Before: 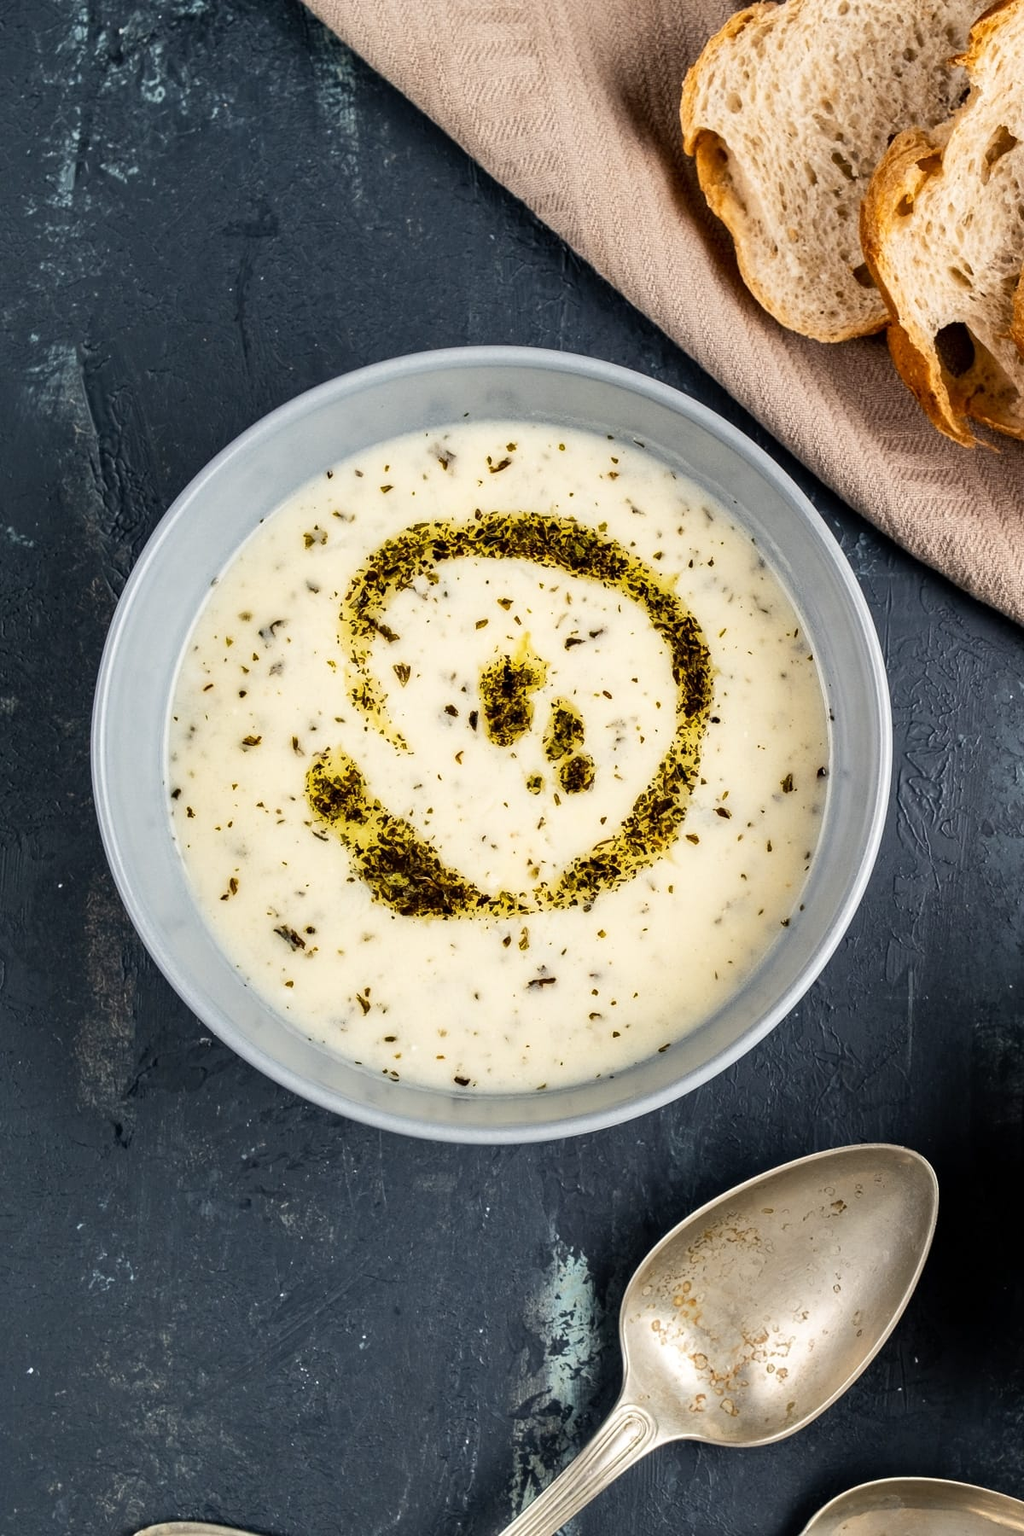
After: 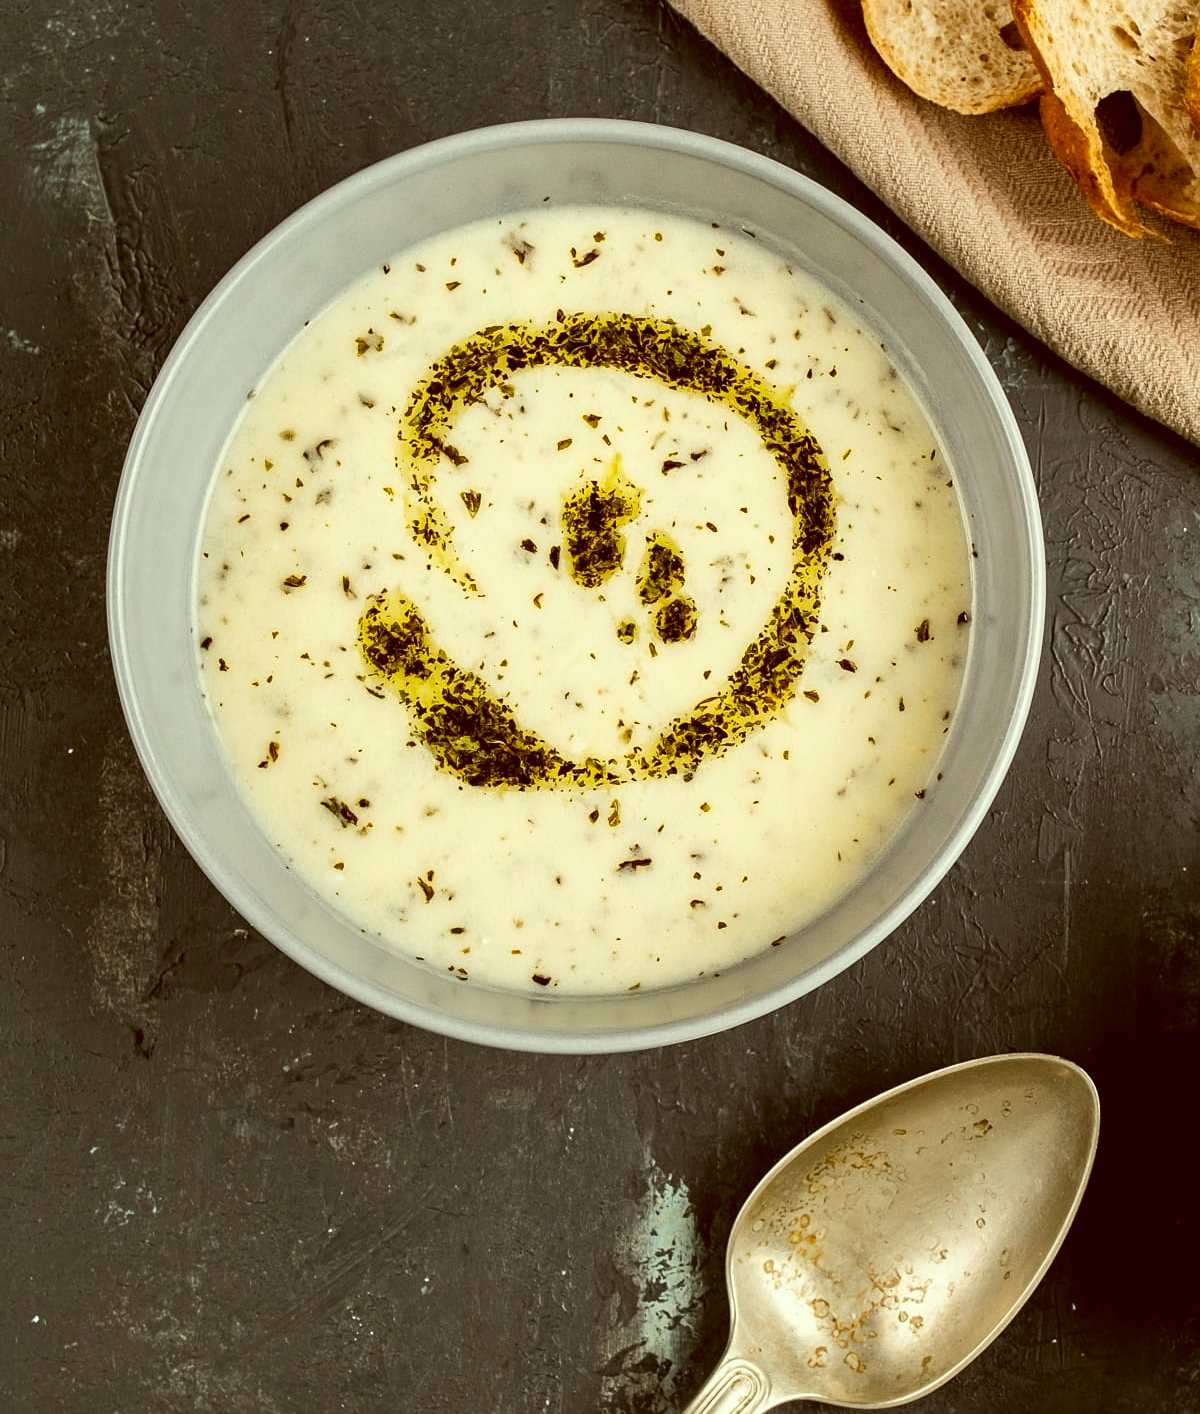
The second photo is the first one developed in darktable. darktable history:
crop and rotate: top 15.973%, bottom 5.422%
color correction: highlights a* -5.58, highlights b* 9.8, shadows a* 9.27, shadows b* 25.02
sharpen: amount 0.209
